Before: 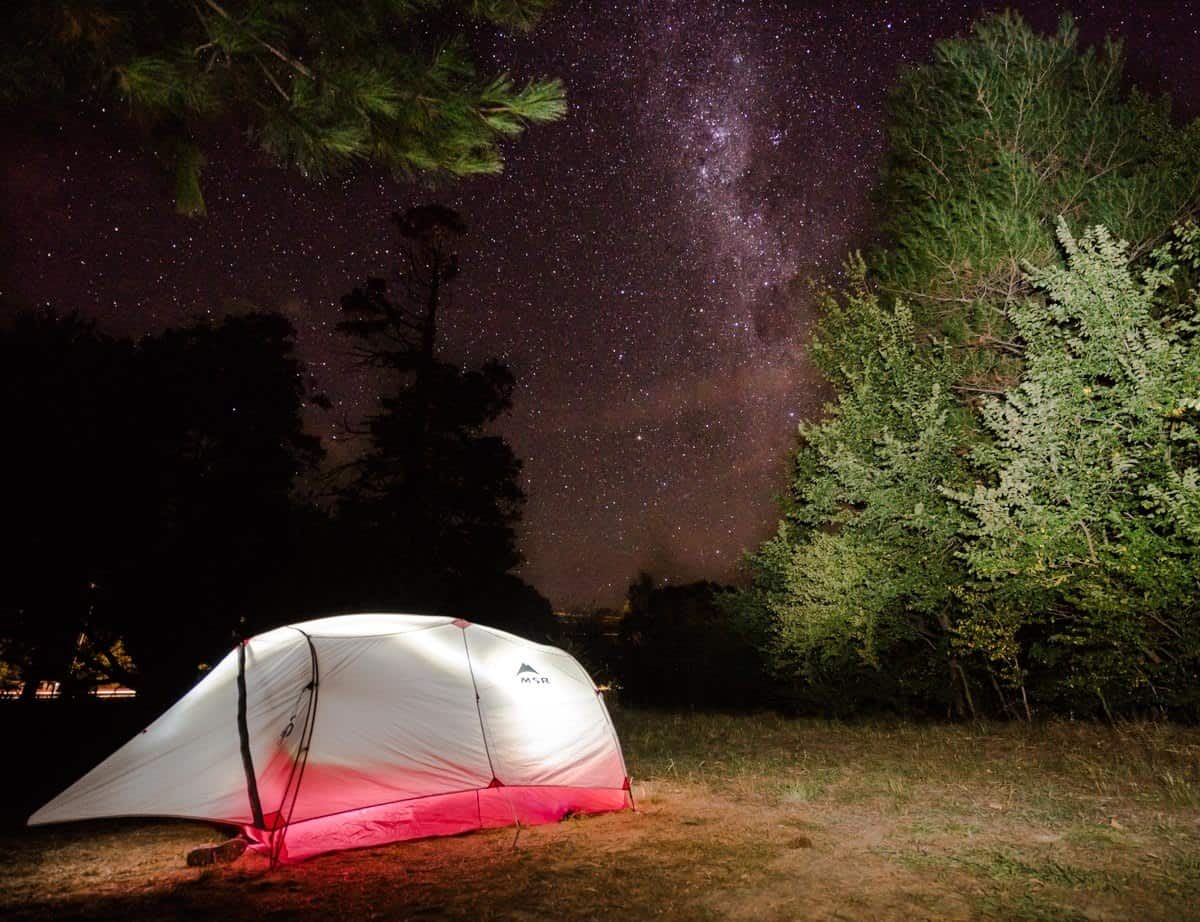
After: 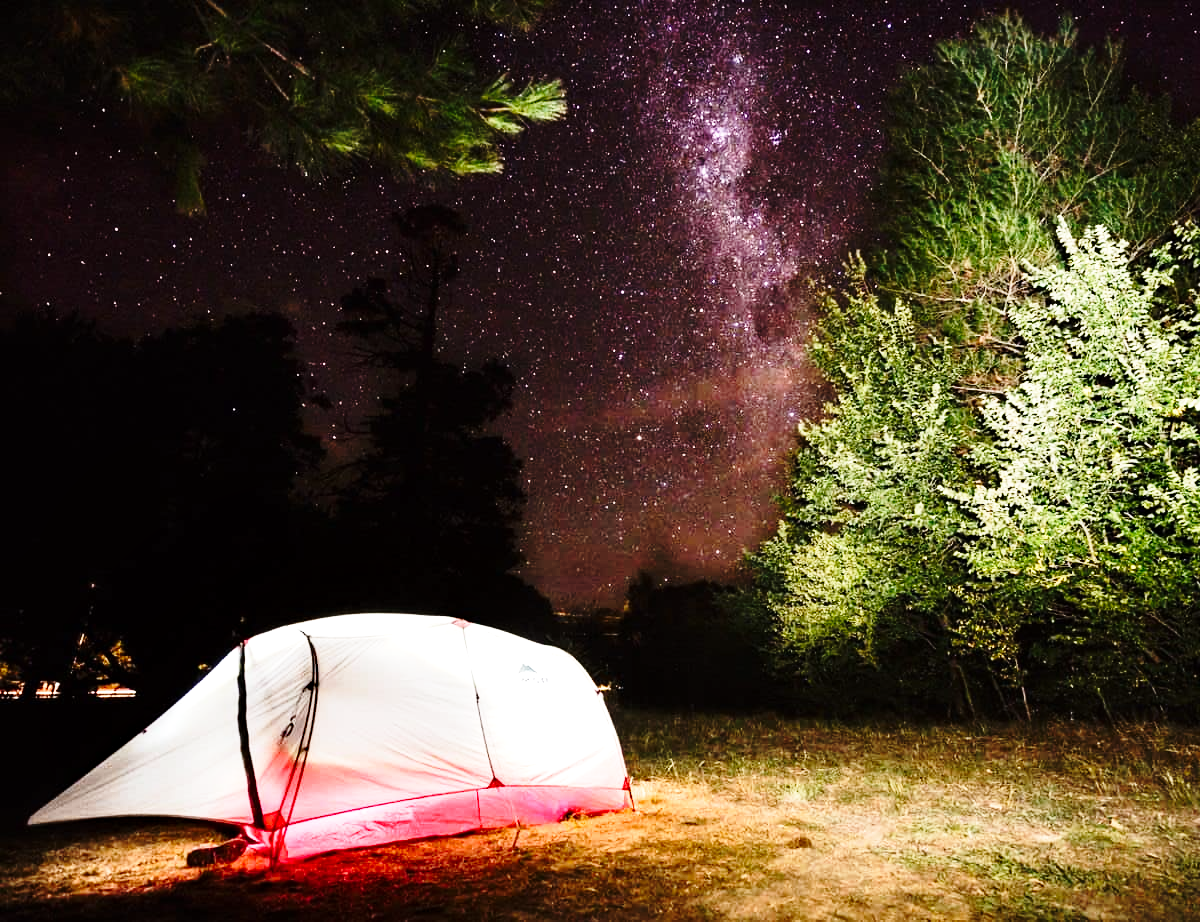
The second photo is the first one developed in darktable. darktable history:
base curve: curves: ch0 [(0, 0) (0.028, 0.03) (0.105, 0.232) (0.387, 0.748) (0.754, 0.968) (1, 1)], fusion 1, exposure shift 0.576, preserve colors none
tone equalizer: -8 EV -0.75 EV, -7 EV -0.7 EV, -6 EV -0.6 EV, -5 EV -0.4 EV, -3 EV 0.4 EV, -2 EV 0.6 EV, -1 EV 0.7 EV, +0 EV 0.75 EV, edges refinement/feathering 500, mask exposure compensation -1.57 EV, preserve details no
